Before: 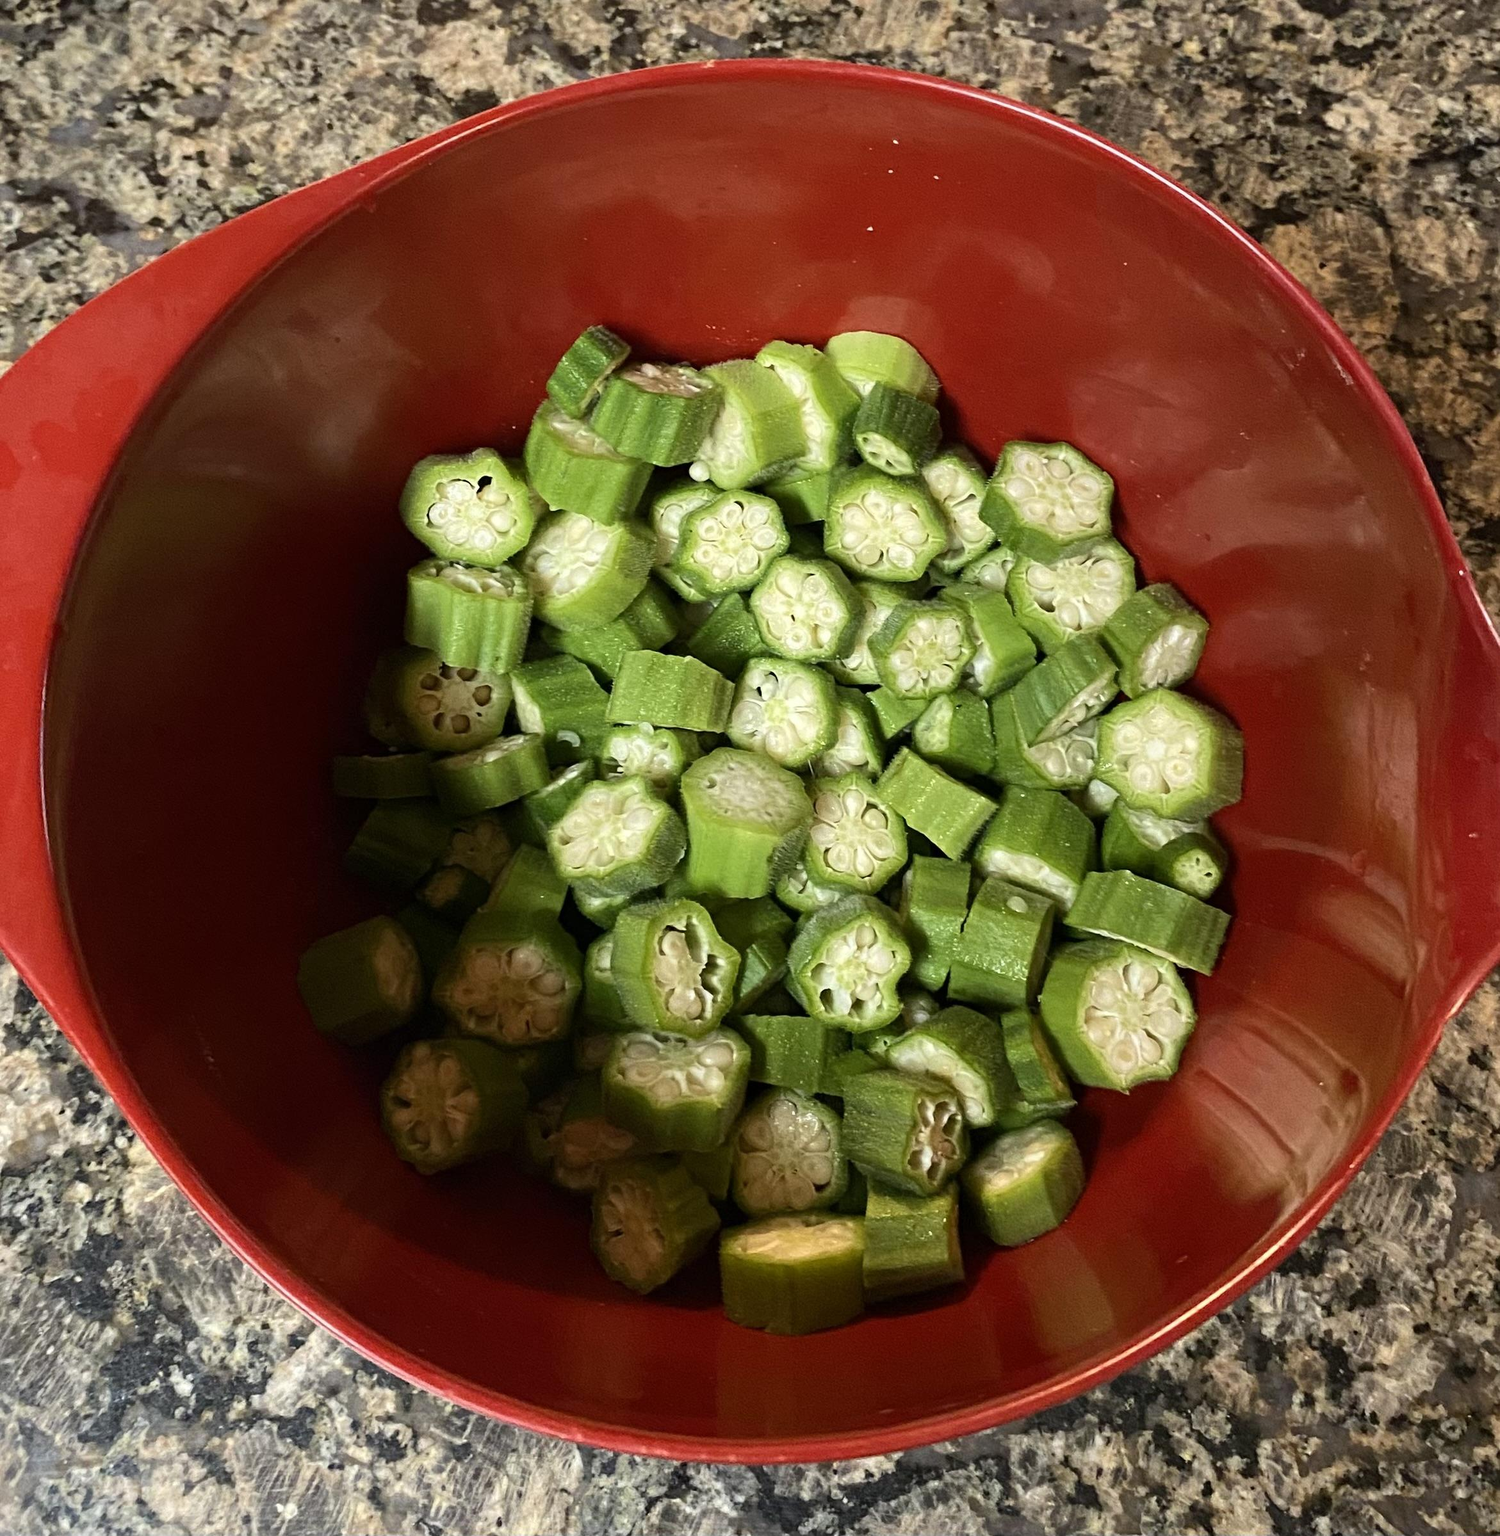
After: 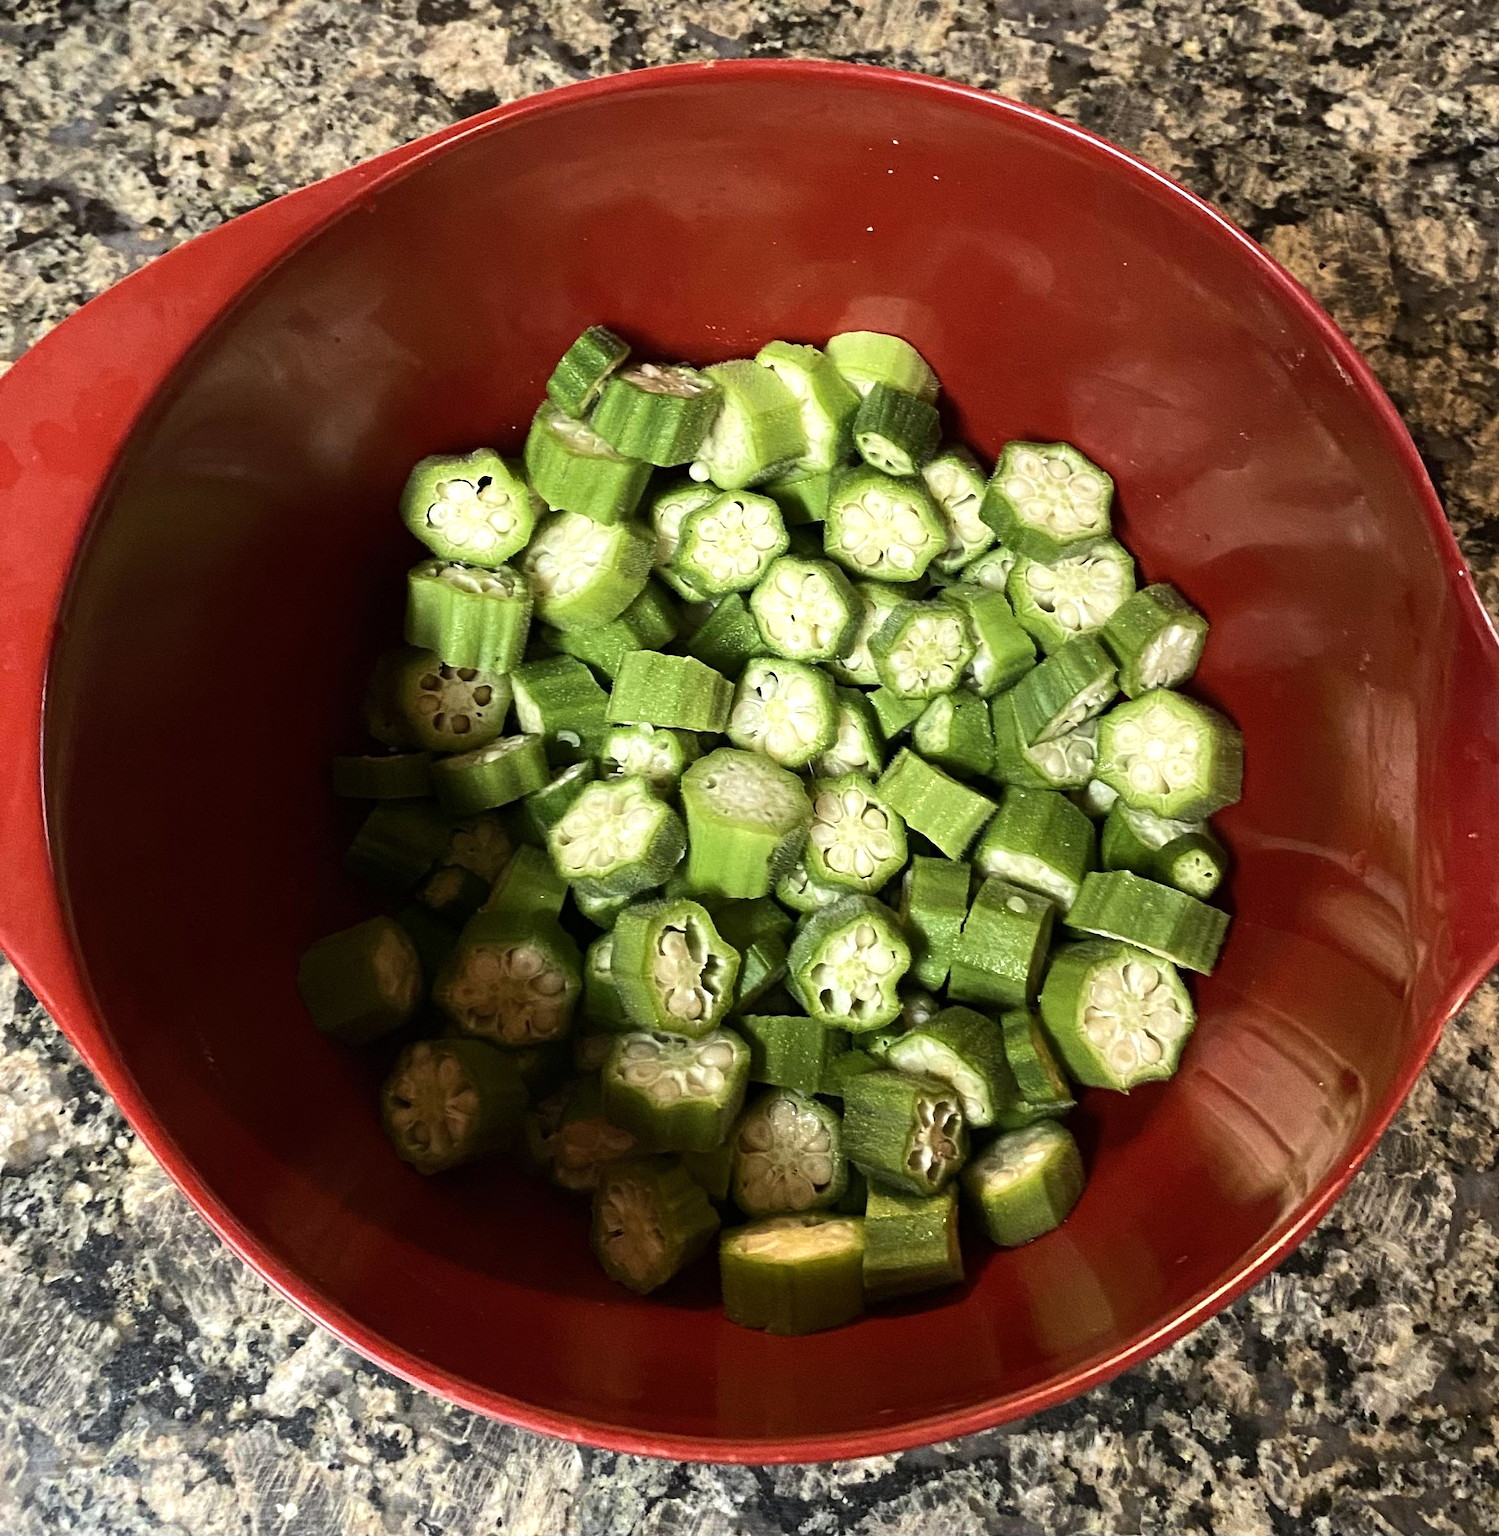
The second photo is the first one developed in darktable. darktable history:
tone equalizer: -8 EV -0.422 EV, -7 EV -0.39 EV, -6 EV -0.331 EV, -5 EV -0.19 EV, -3 EV 0.25 EV, -2 EV 0.362 EV, -1 EV 0.367 EV, +0 EV 0.39 EV, edges refinement/feathering 500, mask exposure compensation -1.57 EV, preserve details no
